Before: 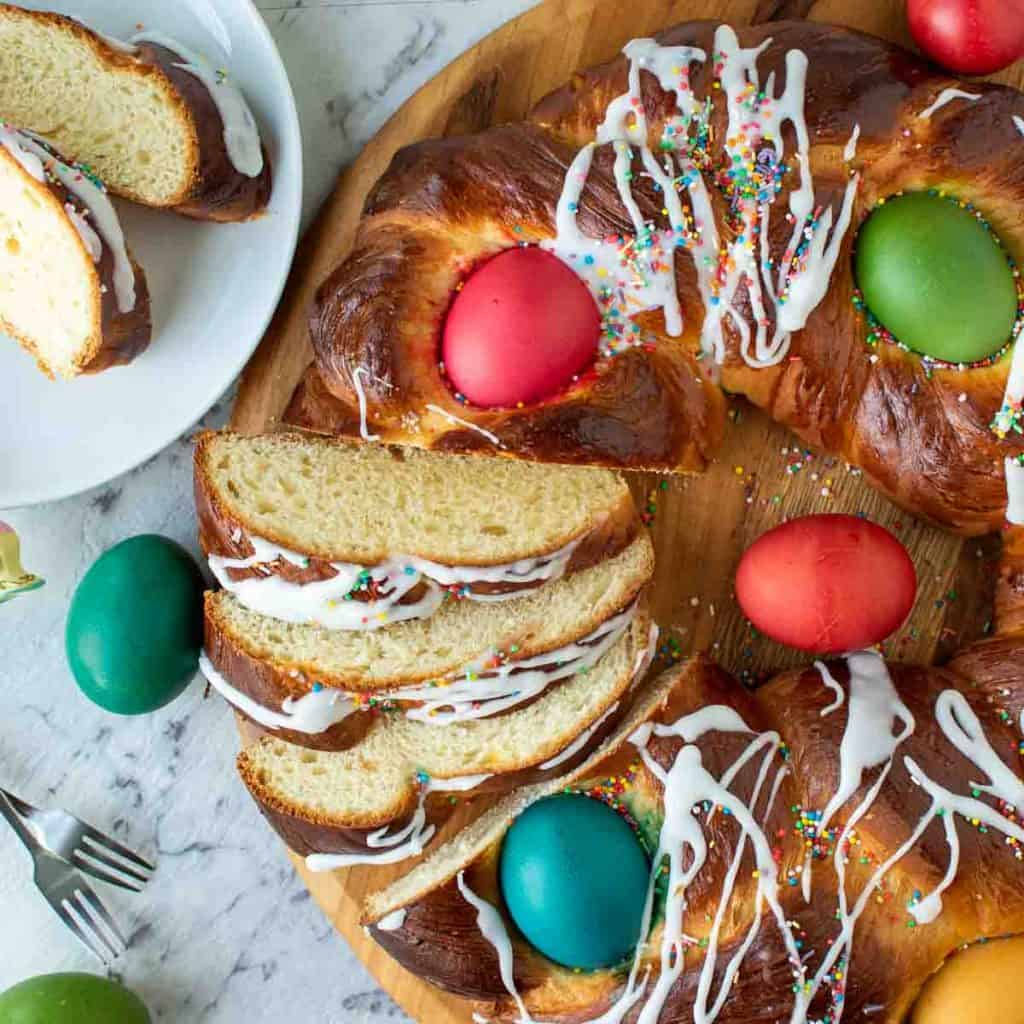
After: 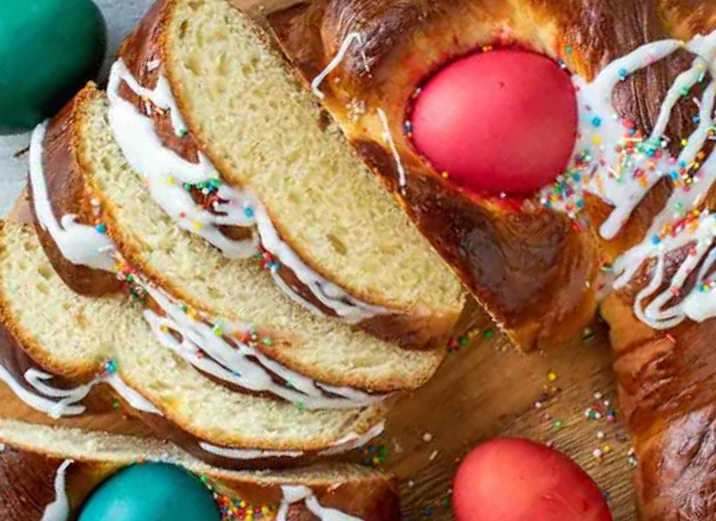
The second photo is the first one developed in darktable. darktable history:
crop and rotate: angle -45.43°, top 16.307%, right 0.992%, bottom 11.683%
